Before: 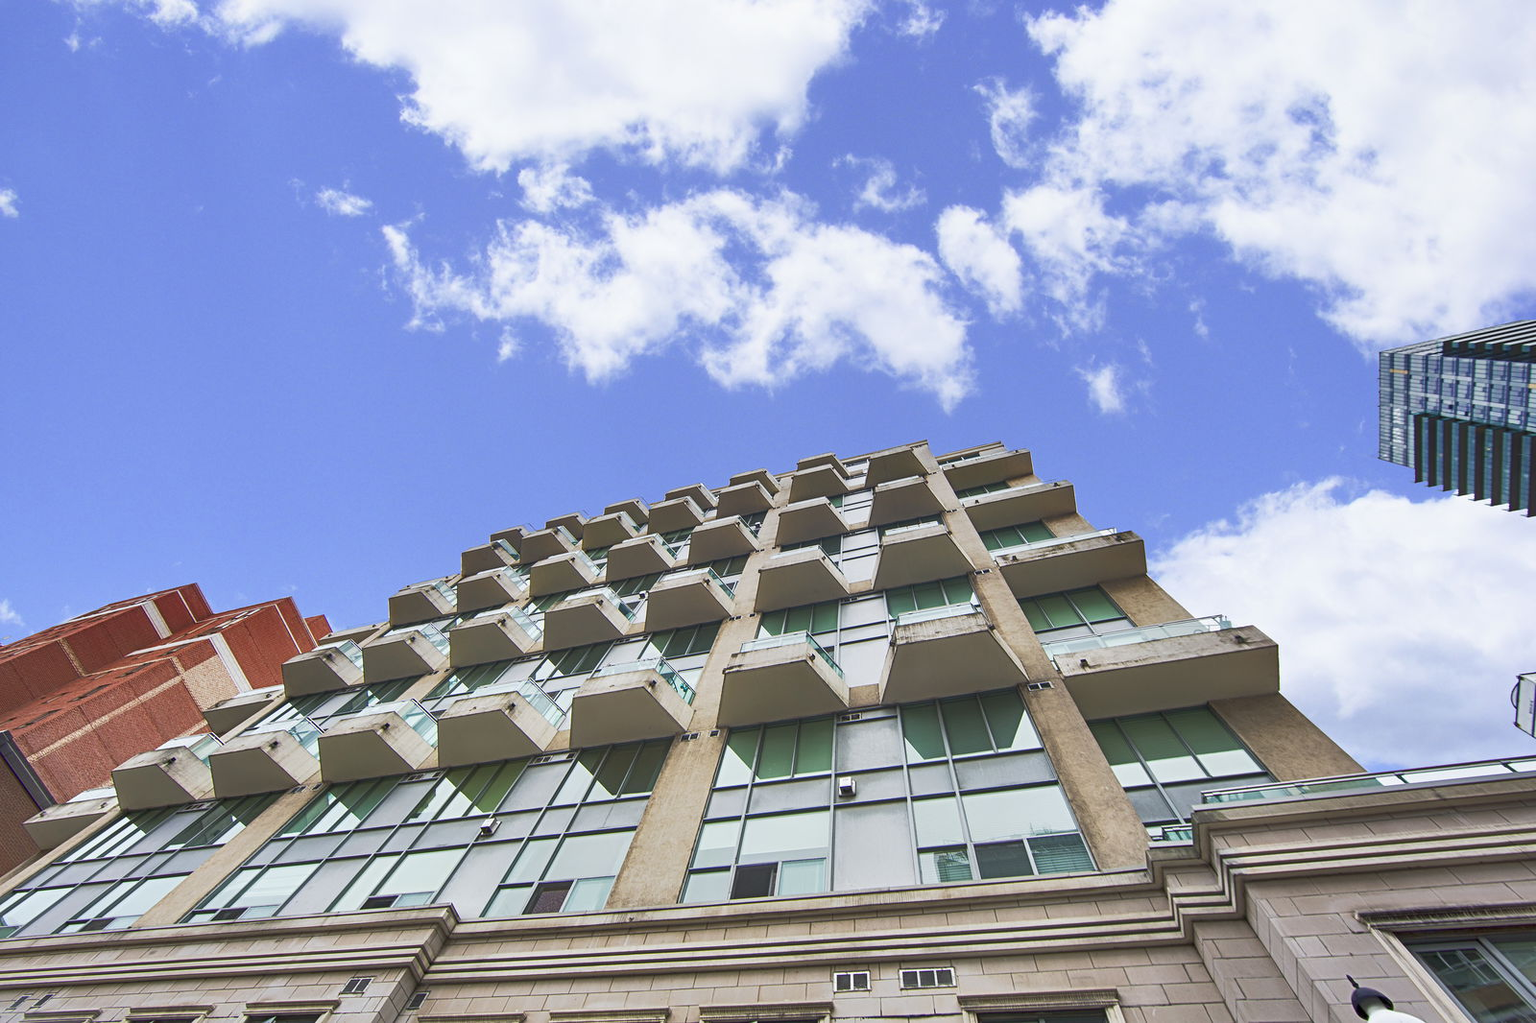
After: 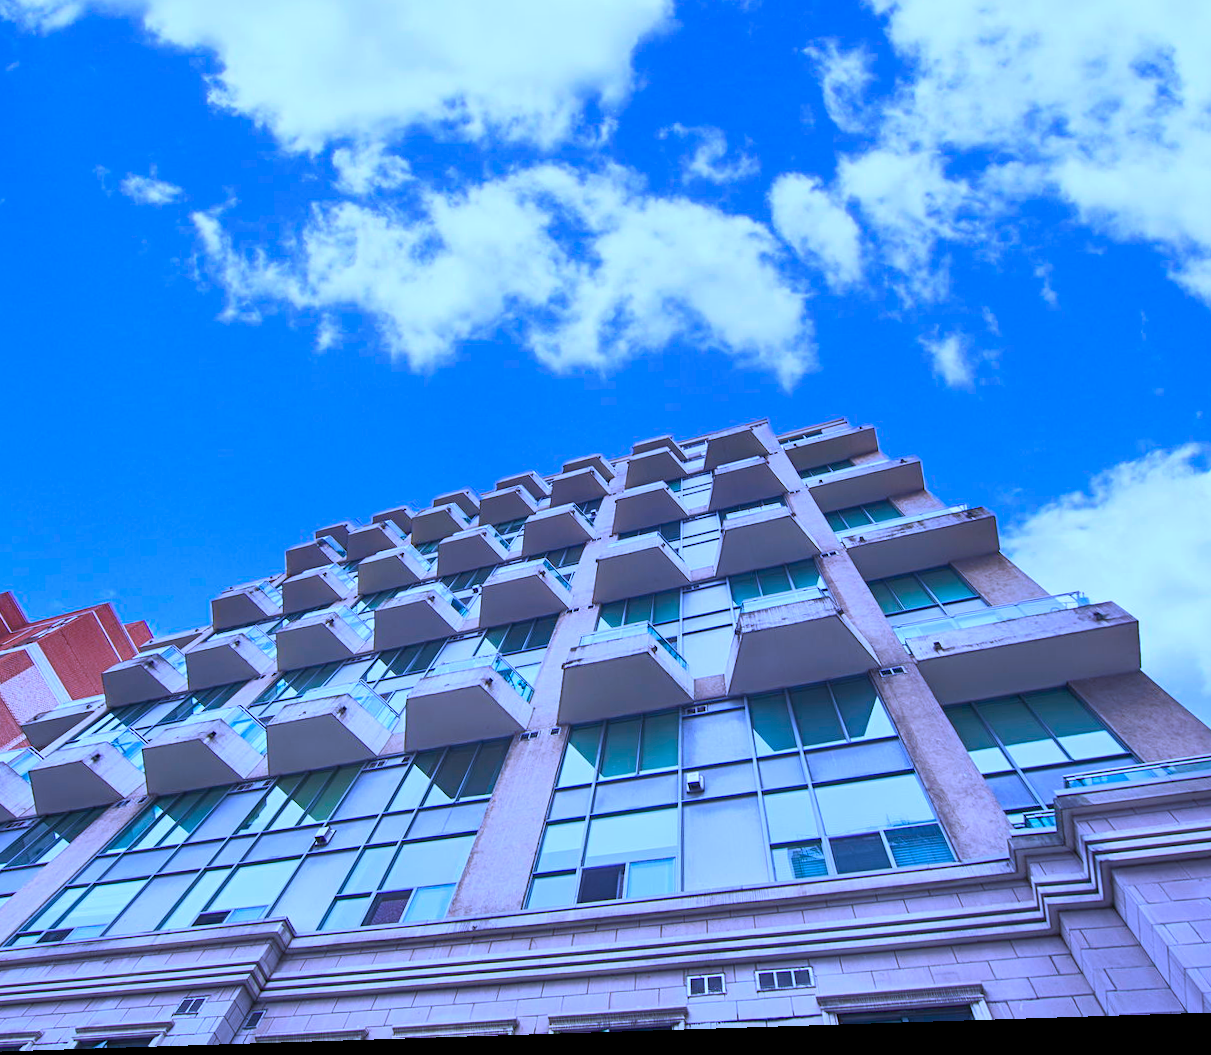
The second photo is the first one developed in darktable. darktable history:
crop and rotate: left 13.15%, top 5.251%, right 12.609%
color calibration: output R [1.063, -0.012, -0.003, 0], output B [-0.079, 0.047, 1, 0], illuminant custom, x 0.46, y 0.43, temperature 2642.66 K
rotate and perspective: rotation -1.77°, lens shift (horizontal) 0.004, automatic cropping off
